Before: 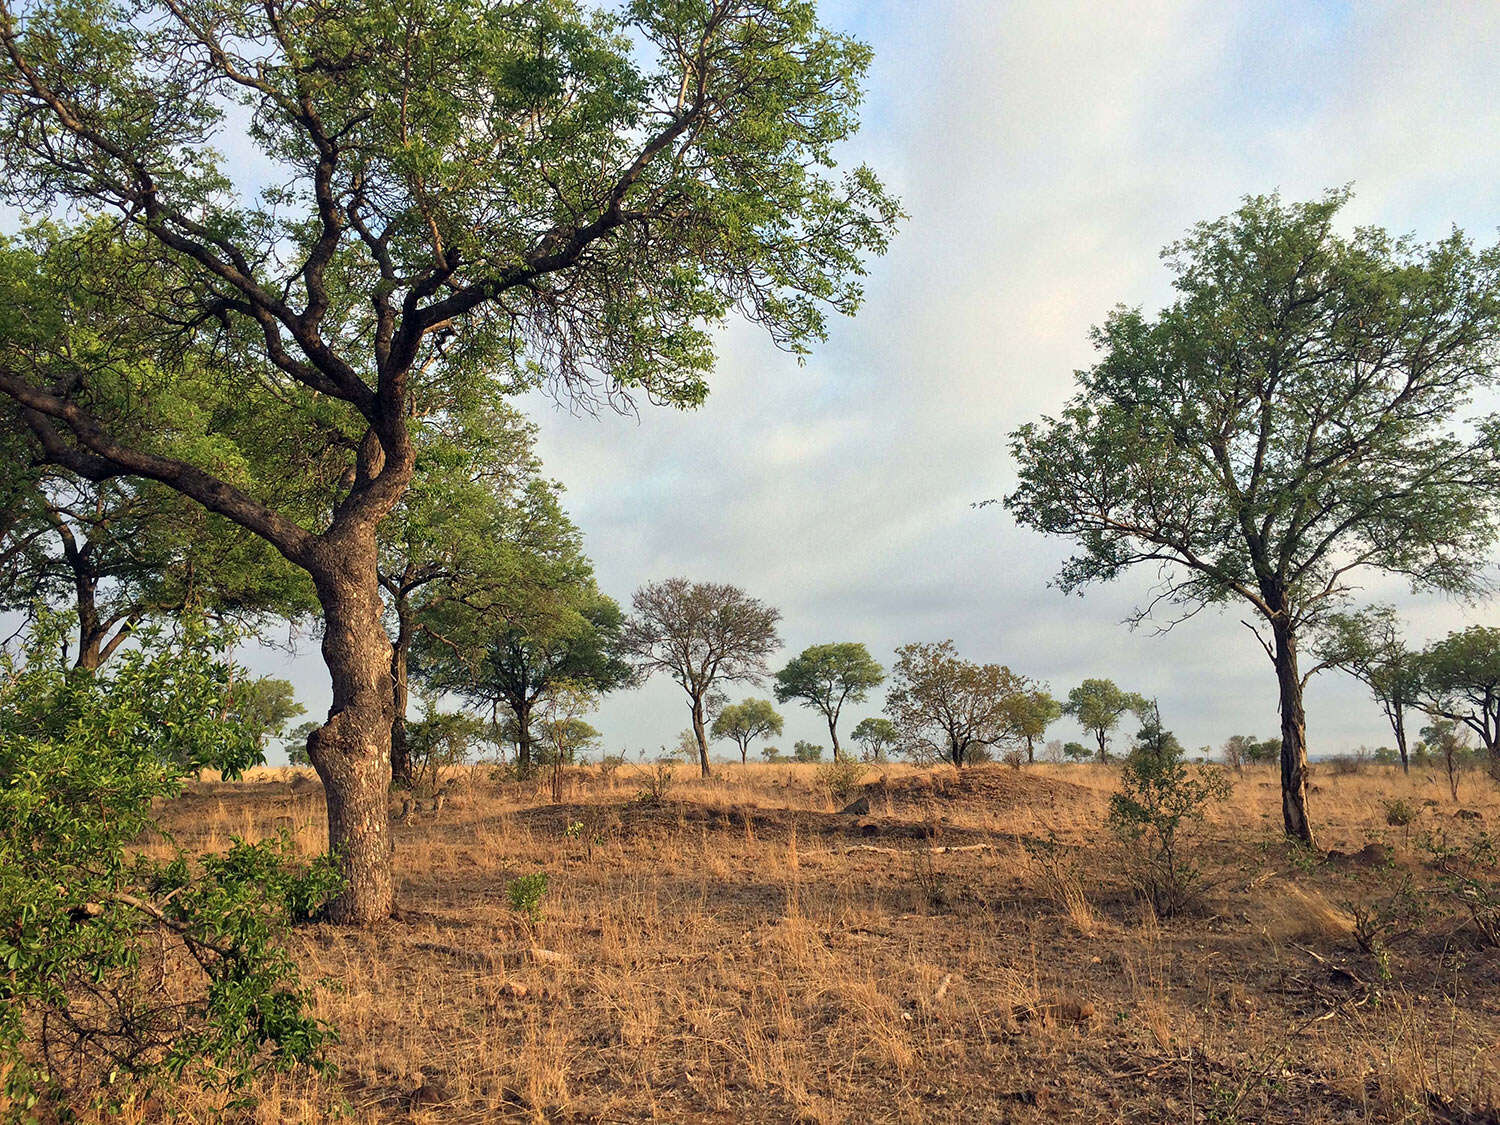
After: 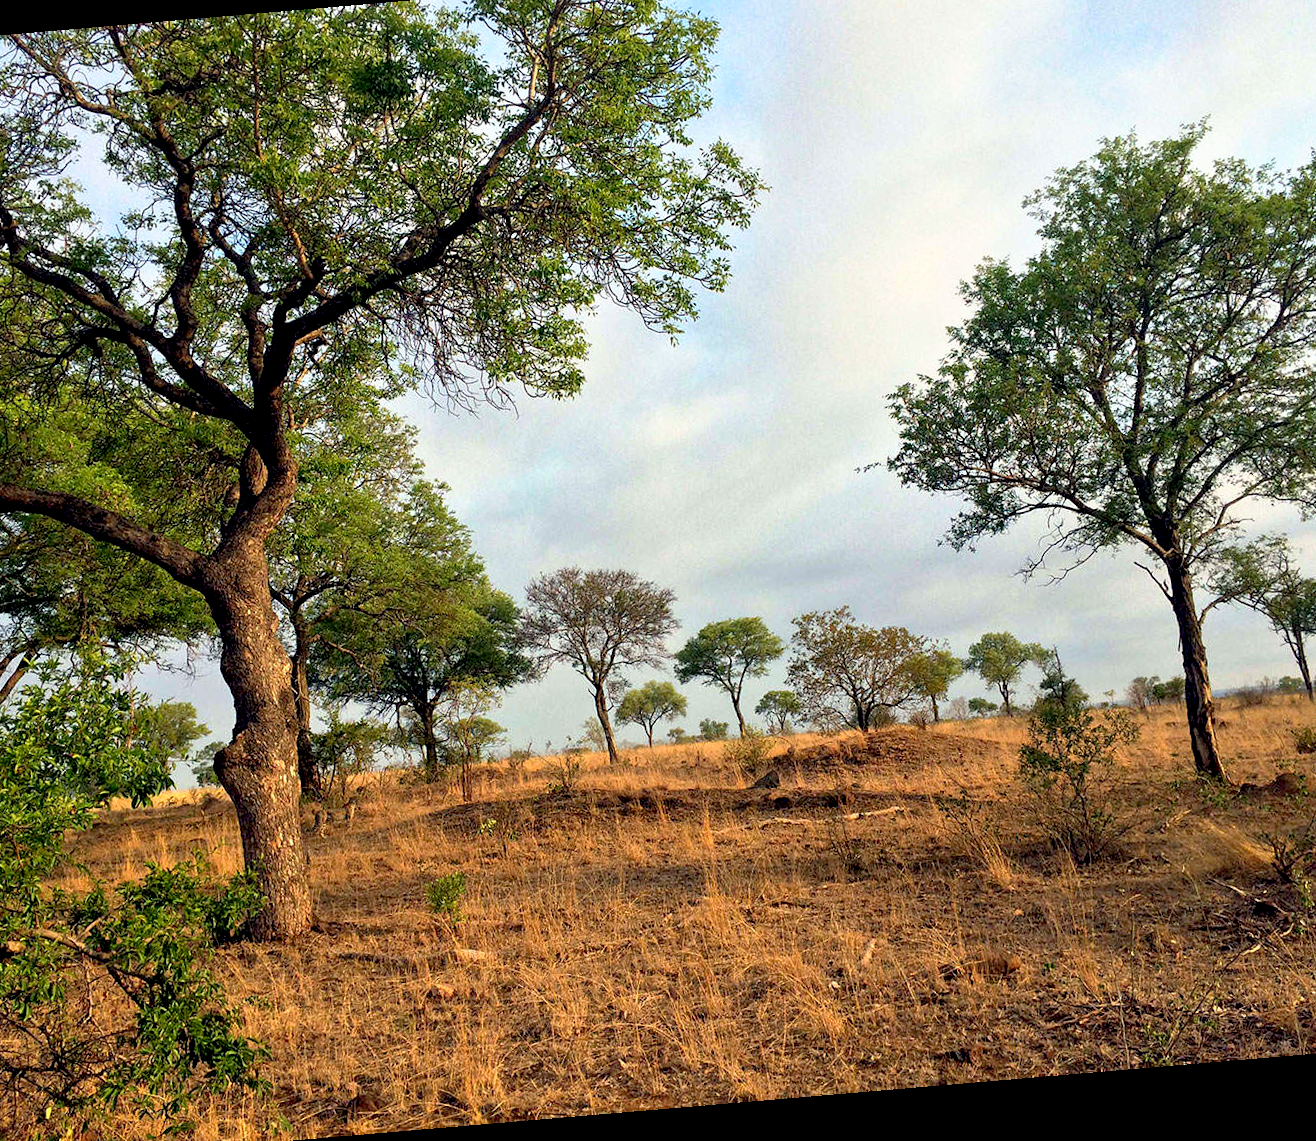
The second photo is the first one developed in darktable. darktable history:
crop: left 9.807%, top 6.259%, right 7.334%, bottom 2.177%
rotate and perspective: rotation -4.86°, automatic cropping off
contrast brightness saturation: contrast 0.04, saturation 0.16
levels: mode automatic
base curve: curves: ch0 [(0.017, 0) (0.425, 0.441) (0.844, 0.933) (1, 1)], preserve colors none
